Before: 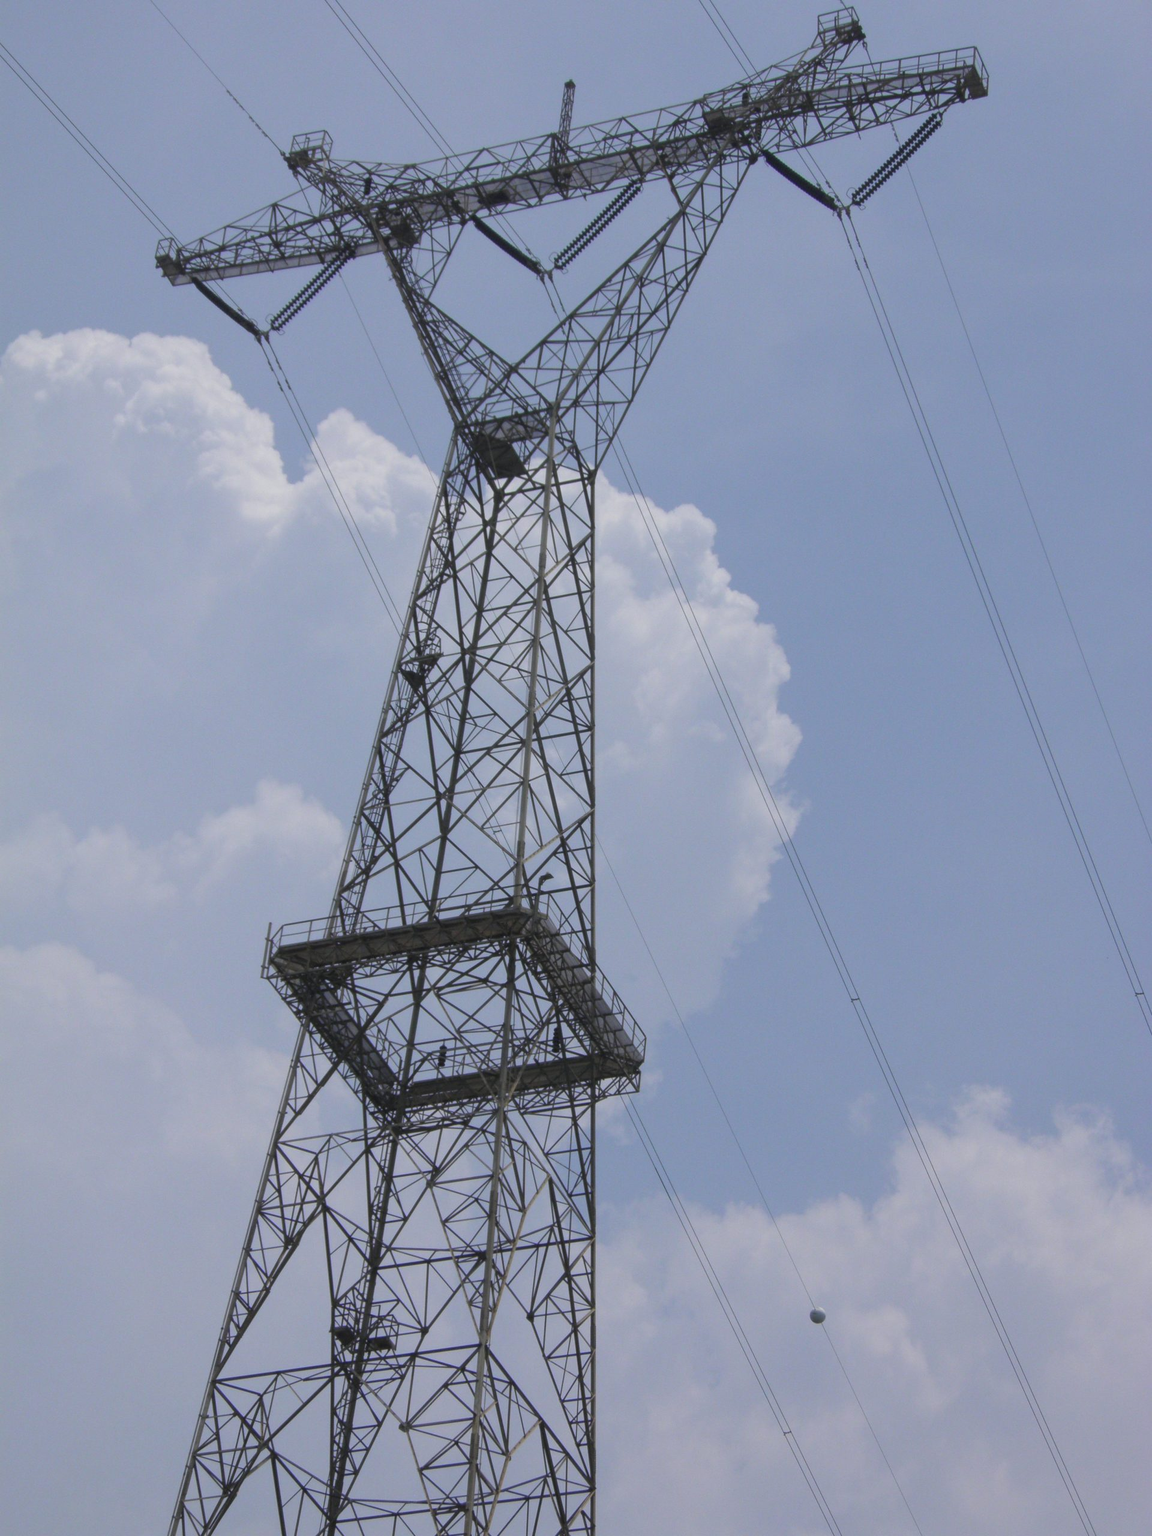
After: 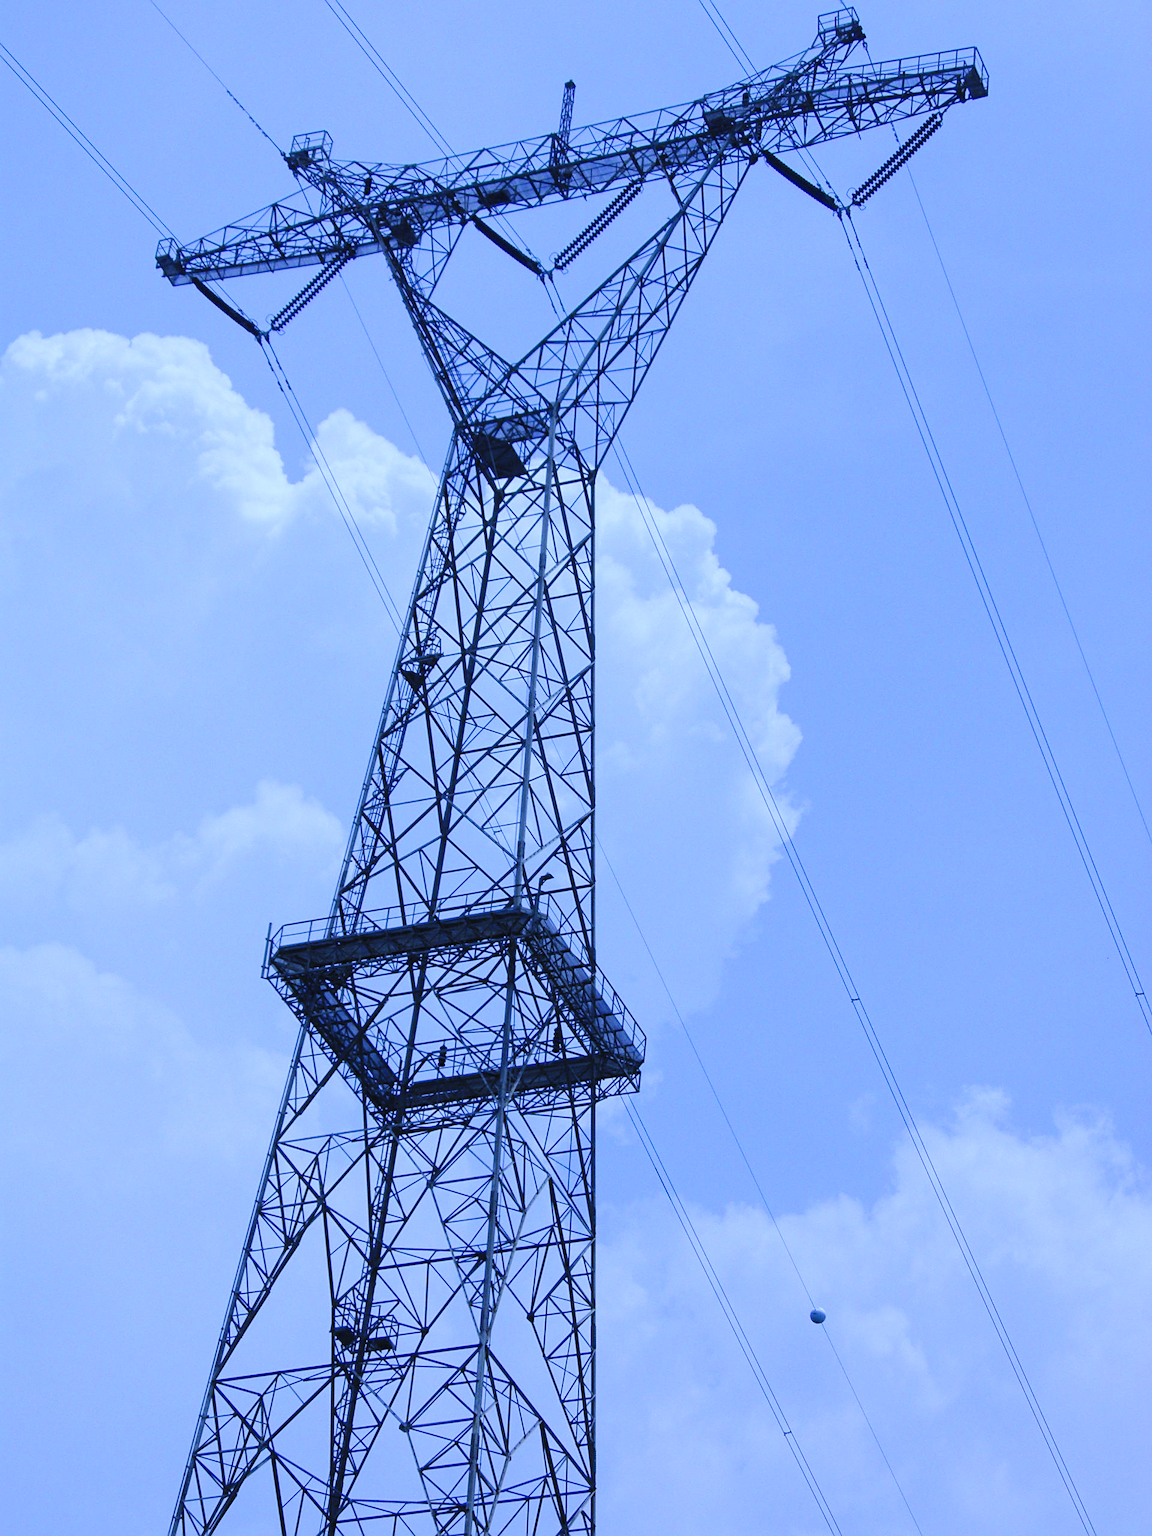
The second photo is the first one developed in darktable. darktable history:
haze removal: compatibility mode true, adaptive false
white balance: red 0.766, blue 1.537
sharpen: on, module defaults
base curve: curves: ch0 [(0, 0) (0.036, 0.025) (0.121, 0.166) (0.206, 0.329) (0.605, 0.79) (1, 1)], preserve colors none
